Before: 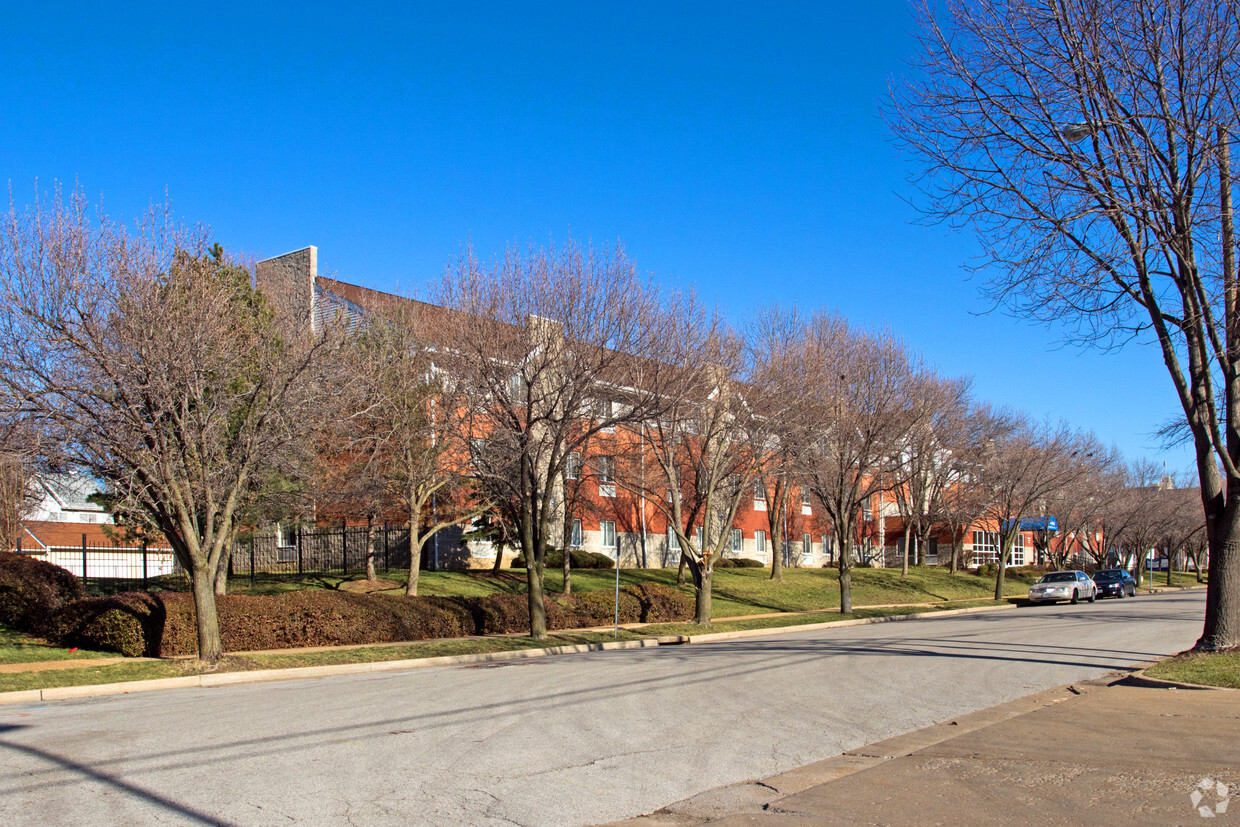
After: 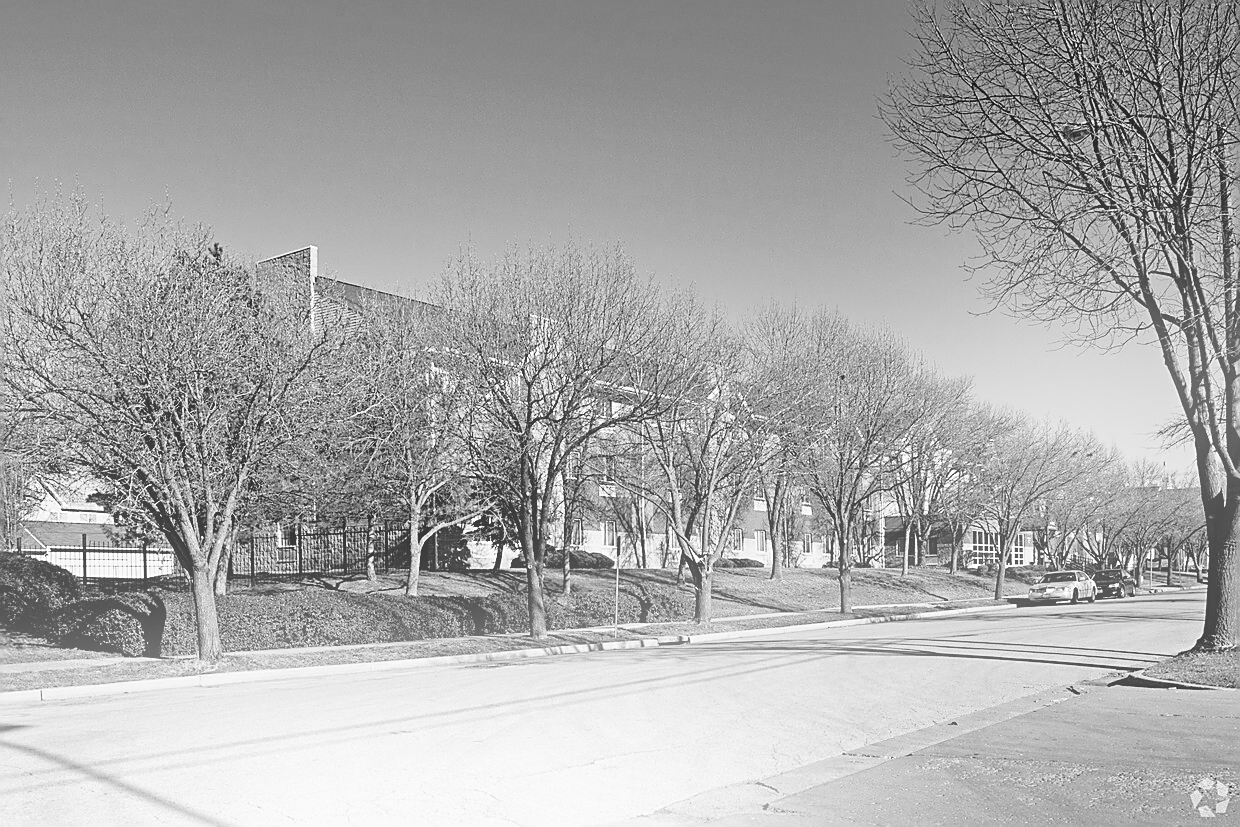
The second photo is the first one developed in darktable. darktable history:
sharpen: radius 1.4, amount 1.25, threshold 0.7
monochrome: size 1
tone curve: curves: ch0 [(0, 0.029) (0.168, 0.142) (0.359, 0.44) (0.469, 0.544) (0.634, 0.722) (0.858, 0.903) (1, 0.968)]; ch1 [(0, 0) (0.437, 0.453) (0.472, 0.47) (0.502, 0.502) (0.54, 0.534) (0.57, 0.592) (0.618, 0.66) (0.699, 0.749) (0.859, 0.899) (1, 1)]; ch2 [(0, 0) (0.33, 0.301) (0.421, 0.443) (0.476, 0.498) (0.505, 0.503) (0.547, 0.557) (0.586, 0.634) (0.608, 0.676) (1, 1)], color space Lab, independent channels, preserve colors none
color zones: curves: ch1 [(0, 0.292) (0.001, 0.292) (0.2, 0.264) (0.4, 0.248) (0.6, 0.248) (0.8, 0.264) (0.999, 0.292) (1, 0.292)]
bloom: on, module defaults
